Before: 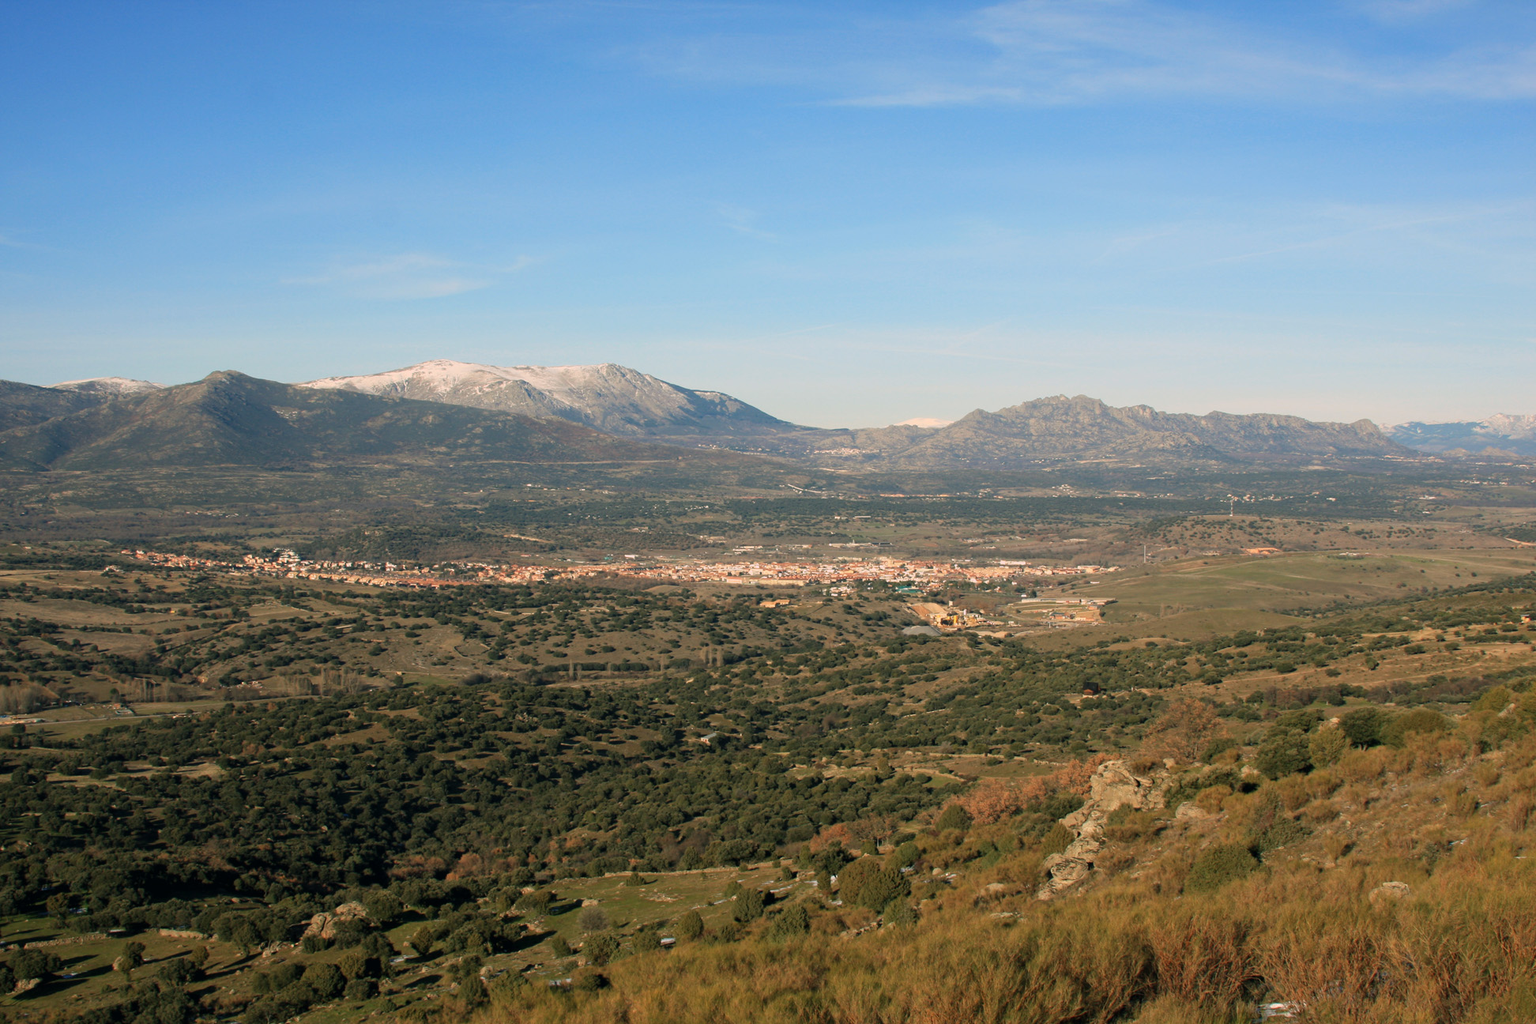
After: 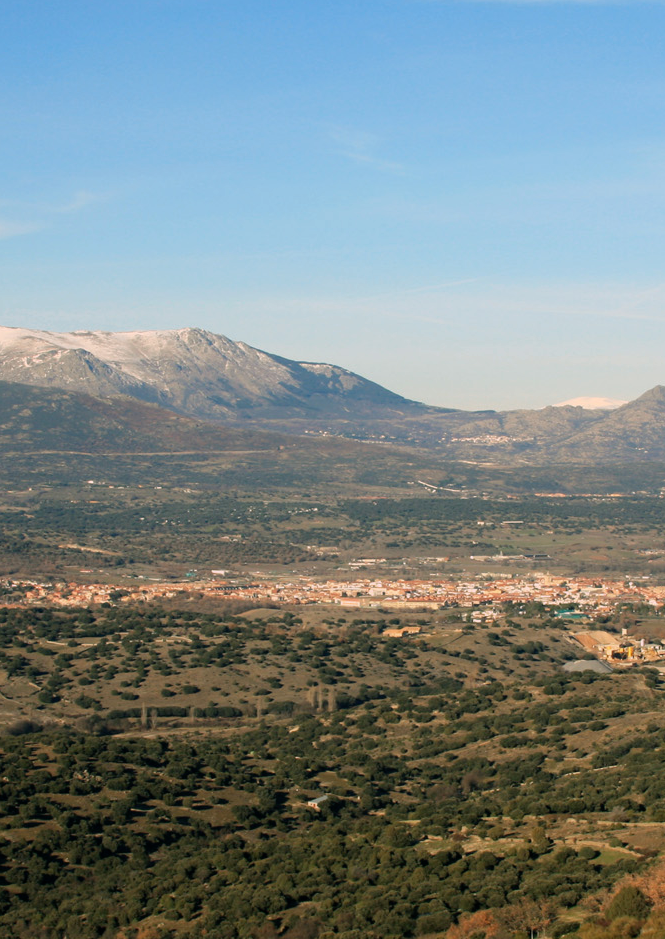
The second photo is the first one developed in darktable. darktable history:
crop and rotate: left 29.824%, top 10.239%, right 35.947%, bottom 17.28%
tone equalizer: -8 EV -1.87 EV, -7 EV -1.17 EV, -6 EV -1.63 EV, smoothing diameter 24.99%, edges refinement/feathering 14.84, preserve details guided filter
